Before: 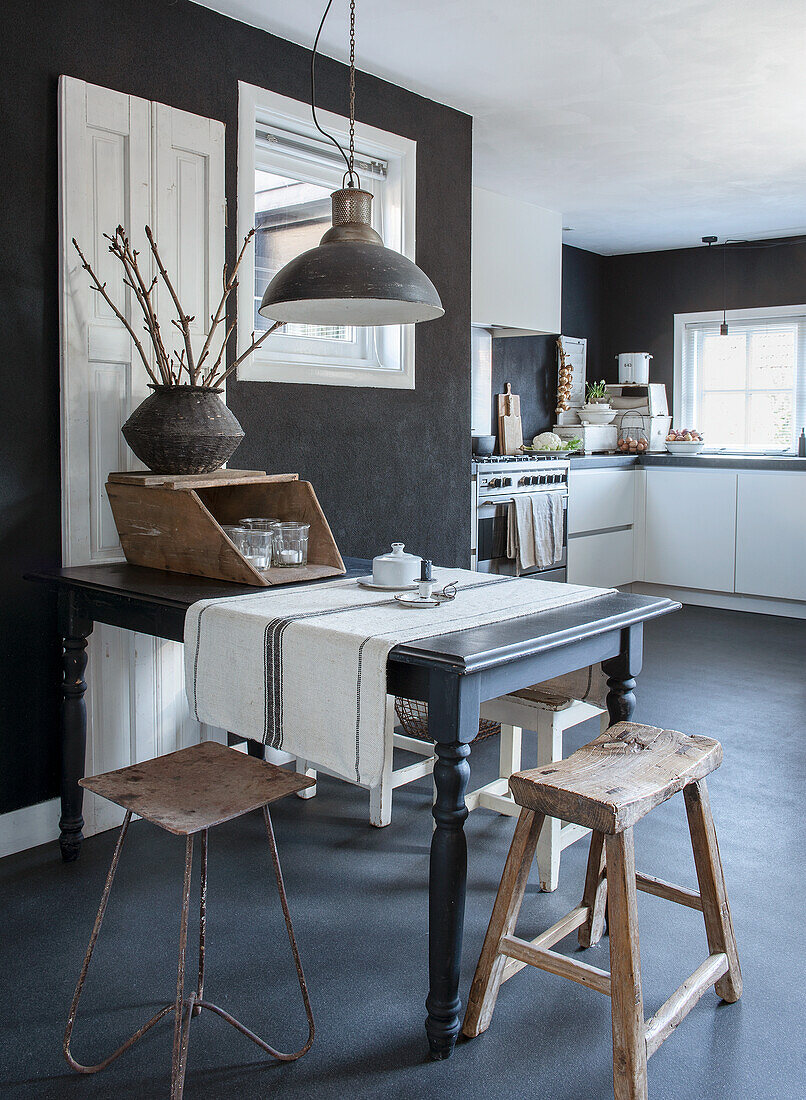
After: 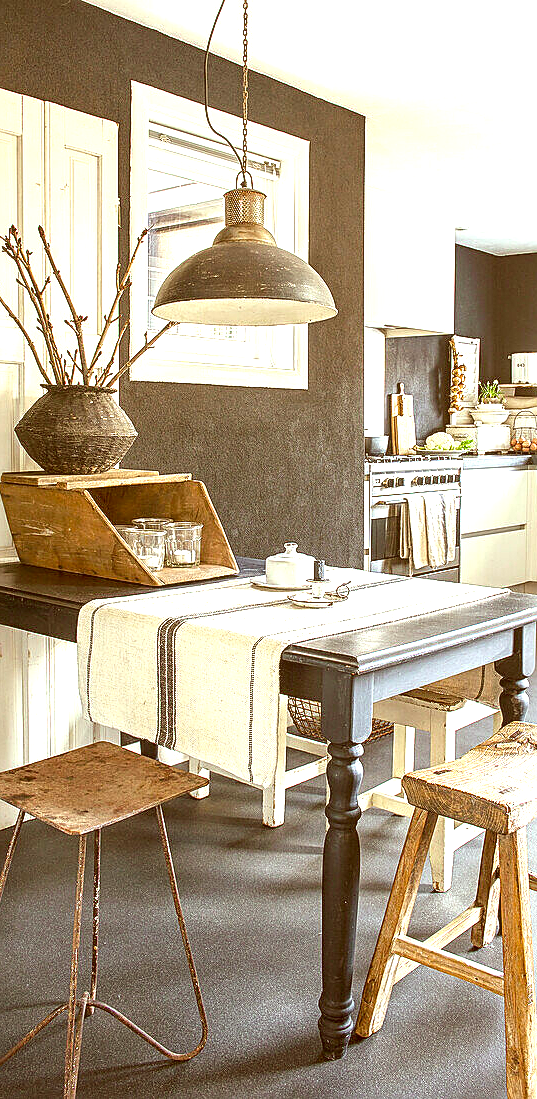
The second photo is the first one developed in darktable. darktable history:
local contrast: detail 114%
crop and rotate: left 13.368%, right 20%
color balance rgb: shadows lift › luminance -7.96%, shadows lift › chroma 2.142%, shadows lift › hue 166.79°, perceptual saturation grading › global saturation 19.389%, global vibrance 10.883%
sharpen: on, module defaults
color correction: highlights a* 1, highlights b* 24.15, shadows a* 15.56, shadows b* 24.67
exposure: black level correction 0, exposure 1.409 EV, compensate highlight preservation false
